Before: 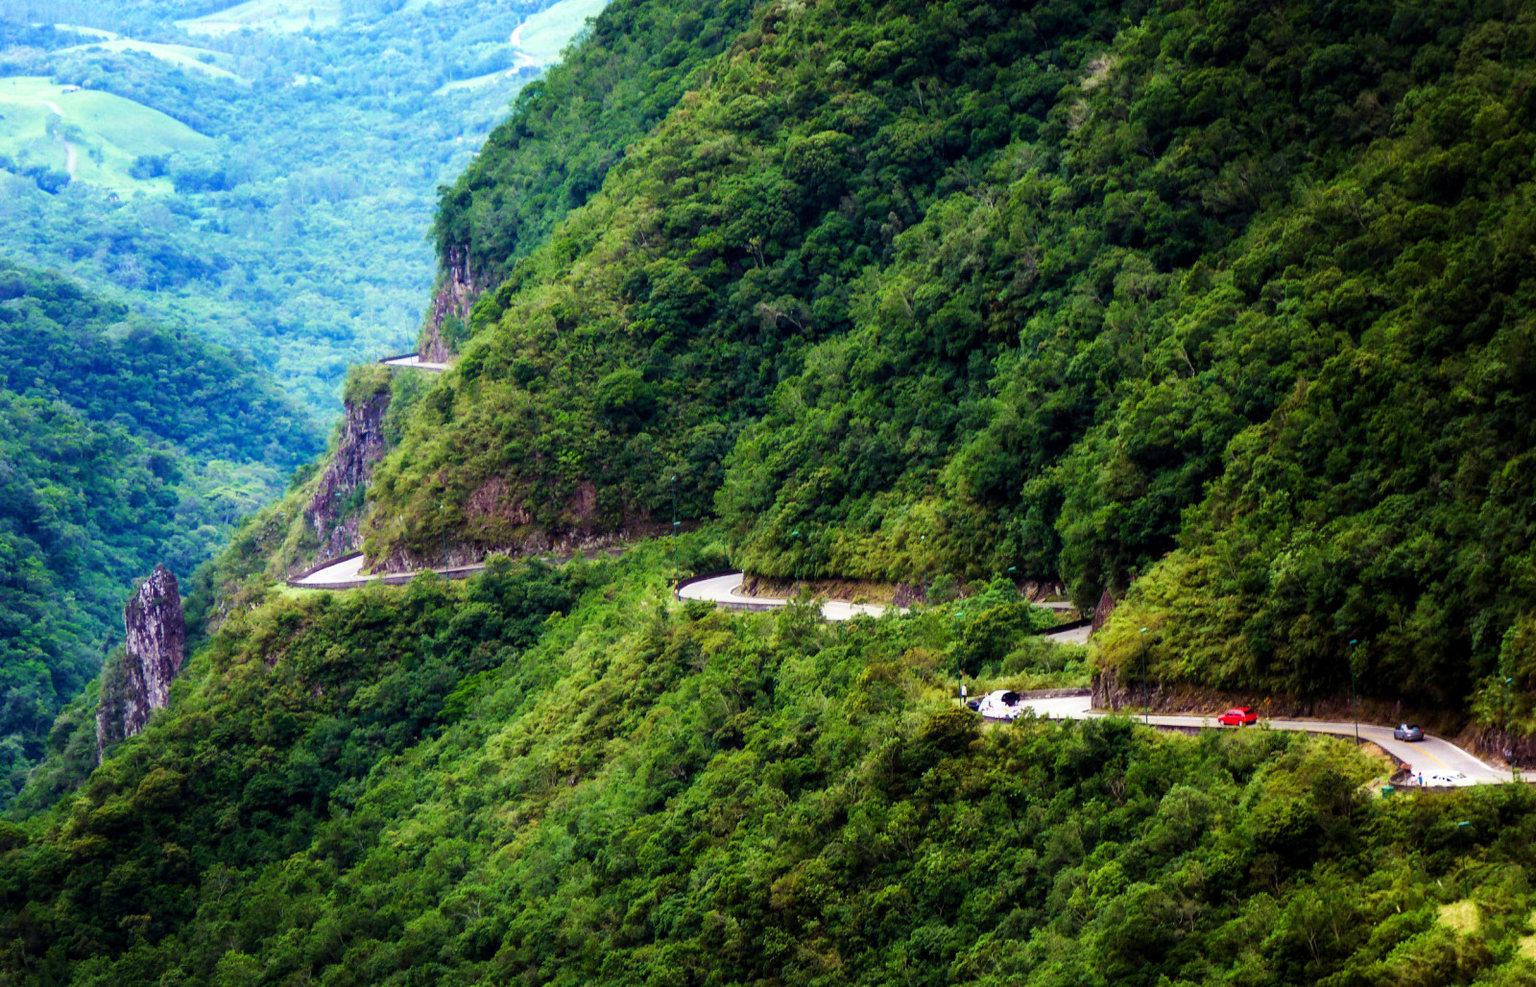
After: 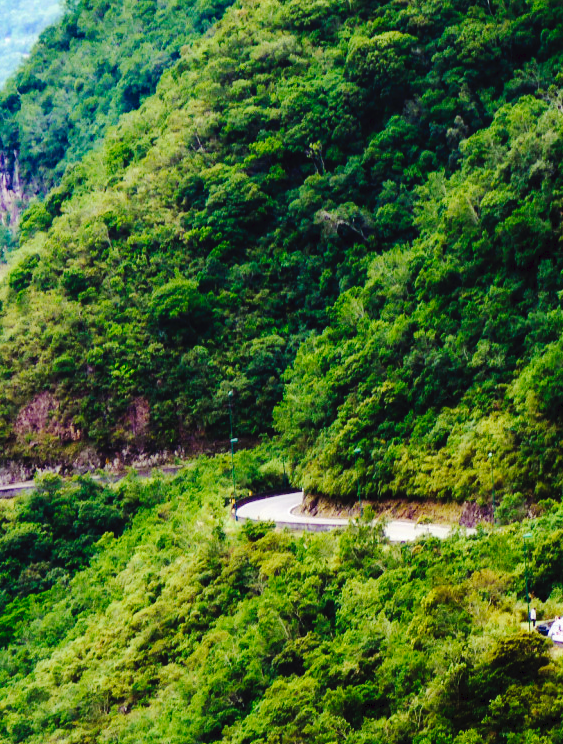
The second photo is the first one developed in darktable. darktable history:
tone curve: curves: ch0 [(0, 0) (0.003, 0.034) (0.011, 0.038) (0.025, 0.046) (0.044, 0.054) (0.069, 0.06) (0.1, 0.079) (0.136, 0.114) (0.177, 0.151) (0.224, 0.213) (0.277, 0.293) (0.335, 0.385) (0.399, 0.482) (0.468, 0.578) (0.543, 0.655) (0.623, 0.724) (0.709, 0.786) (0.801, 0.854) (0.898, 0.922) (1, 1)], preserve colors none
crop and rotate: left 29.476%, top 10.214%, right 35.32%, bottom 17.333%
